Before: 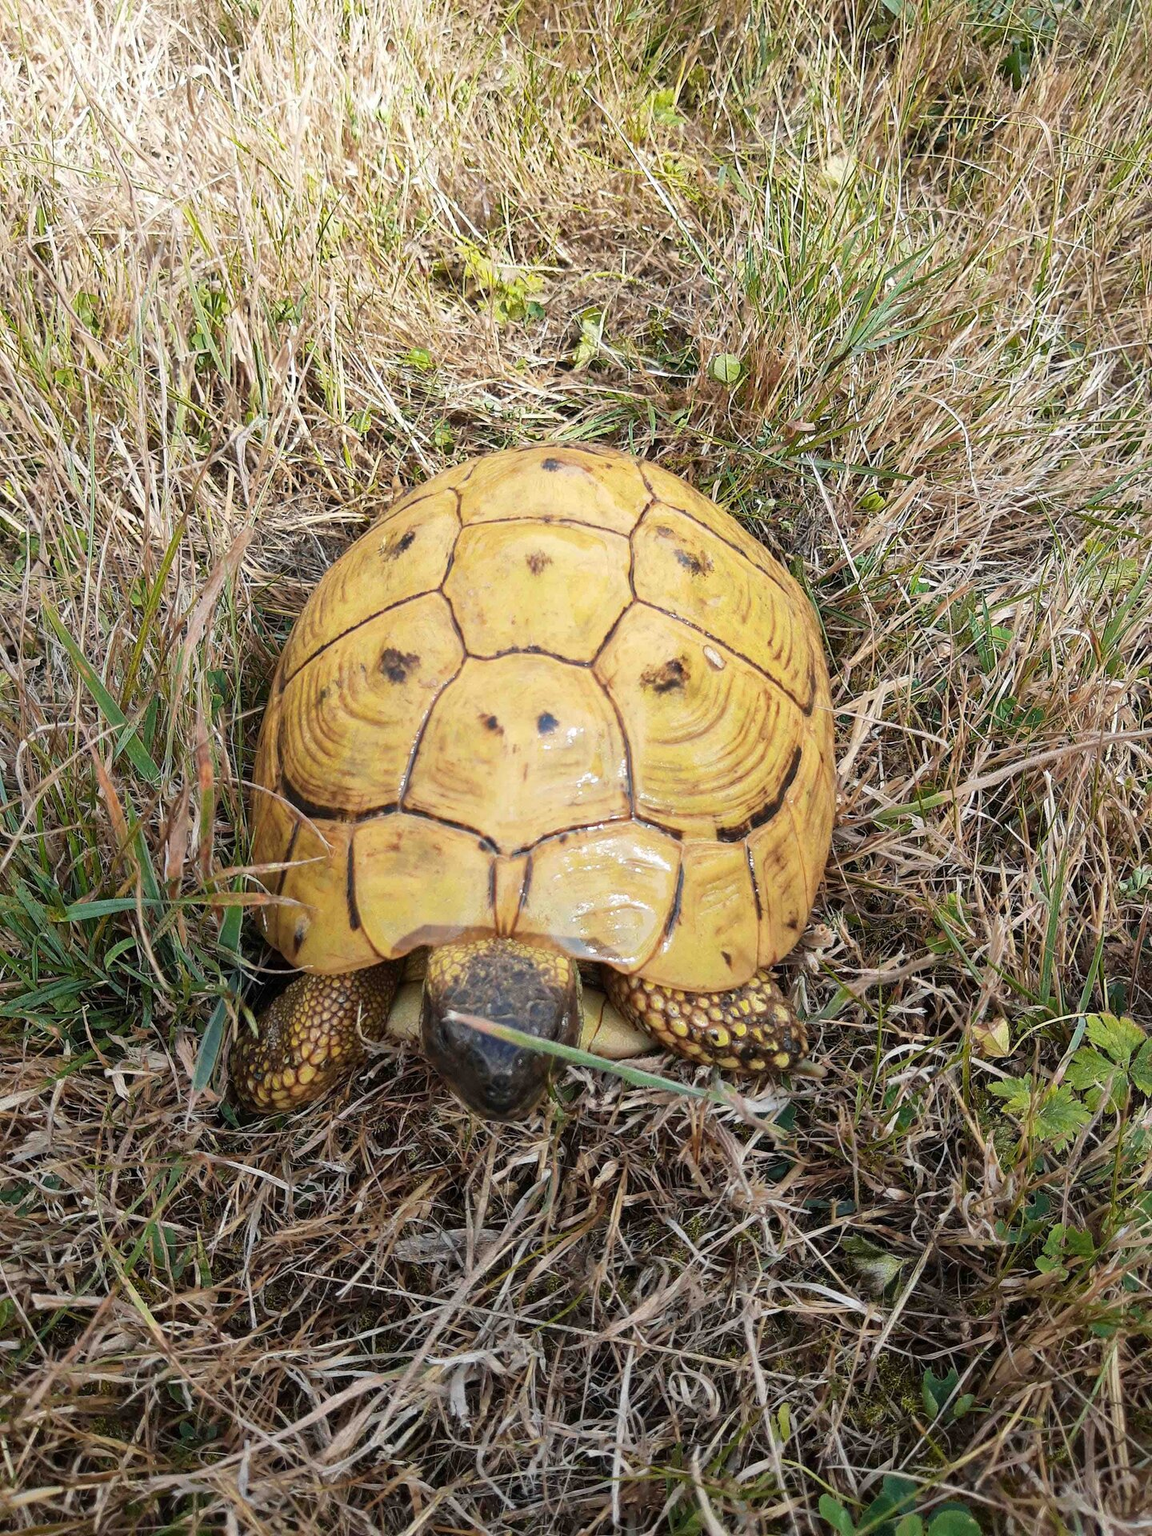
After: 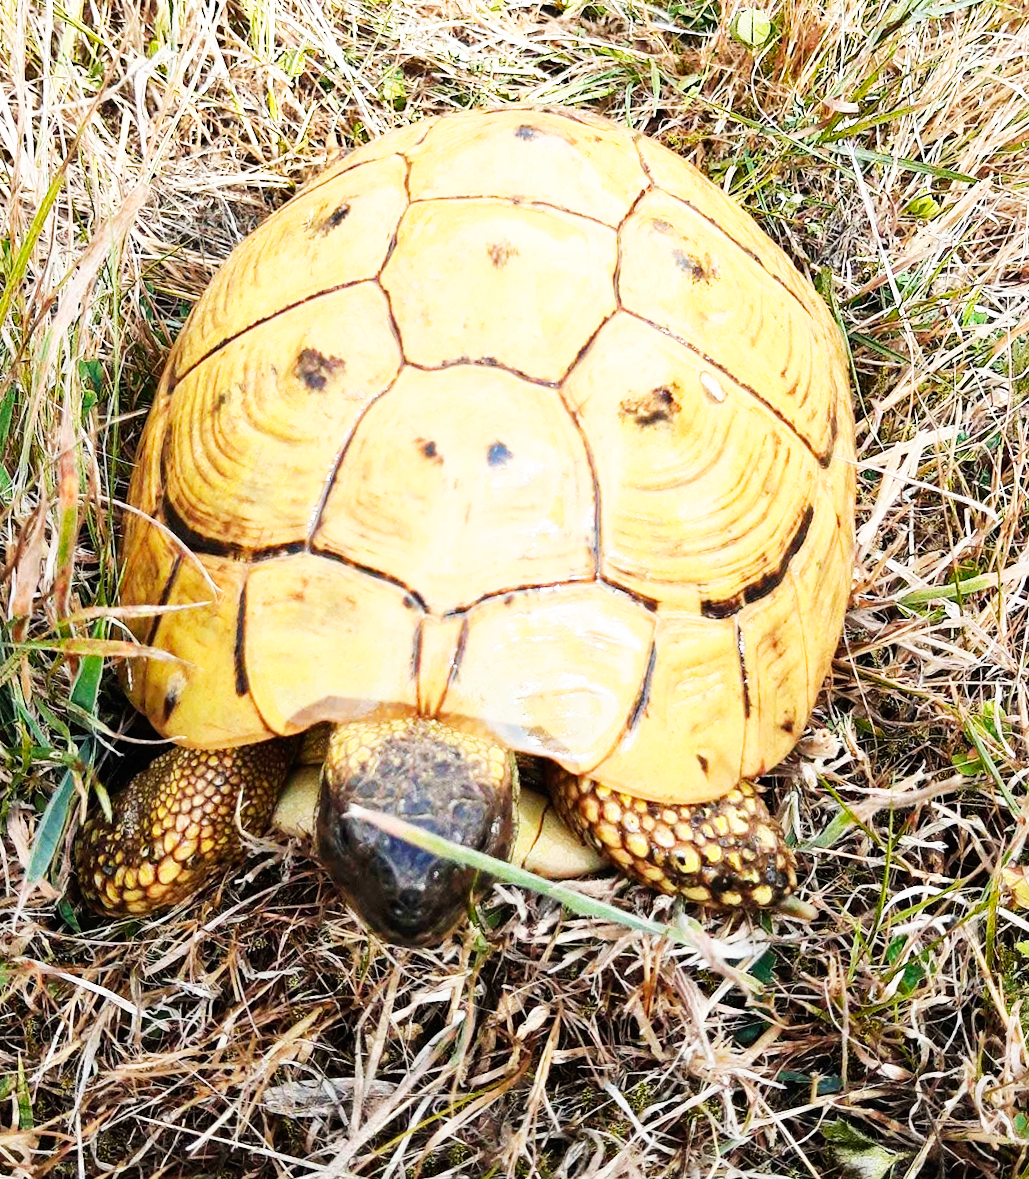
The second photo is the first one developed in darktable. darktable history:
crop and rotate: angle -3.94°, left 9.855%, top 20.932%, right 12.24%, bottom 12.136%
base curve: curves: ch0 [(0, 0) (0.007, 0.004) (0.027, 0.03) (0.046, 0.07) (0.207, 0.54) (0.442, 0.872) (0.673, 0.972) (1, 1)], preserve colors none
